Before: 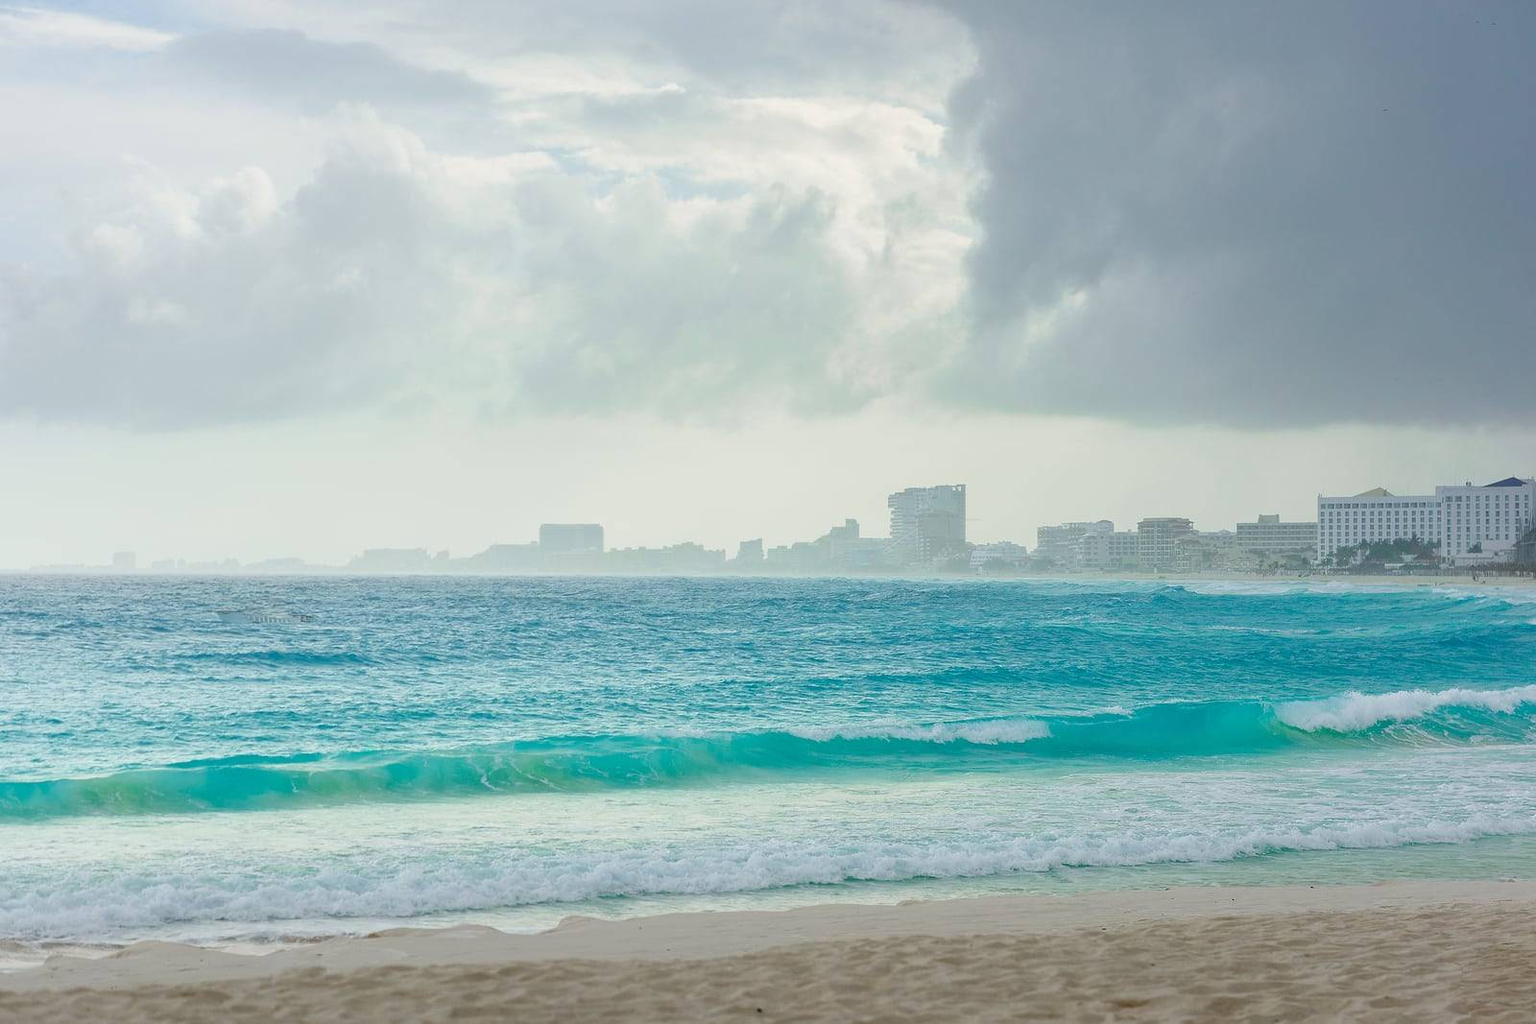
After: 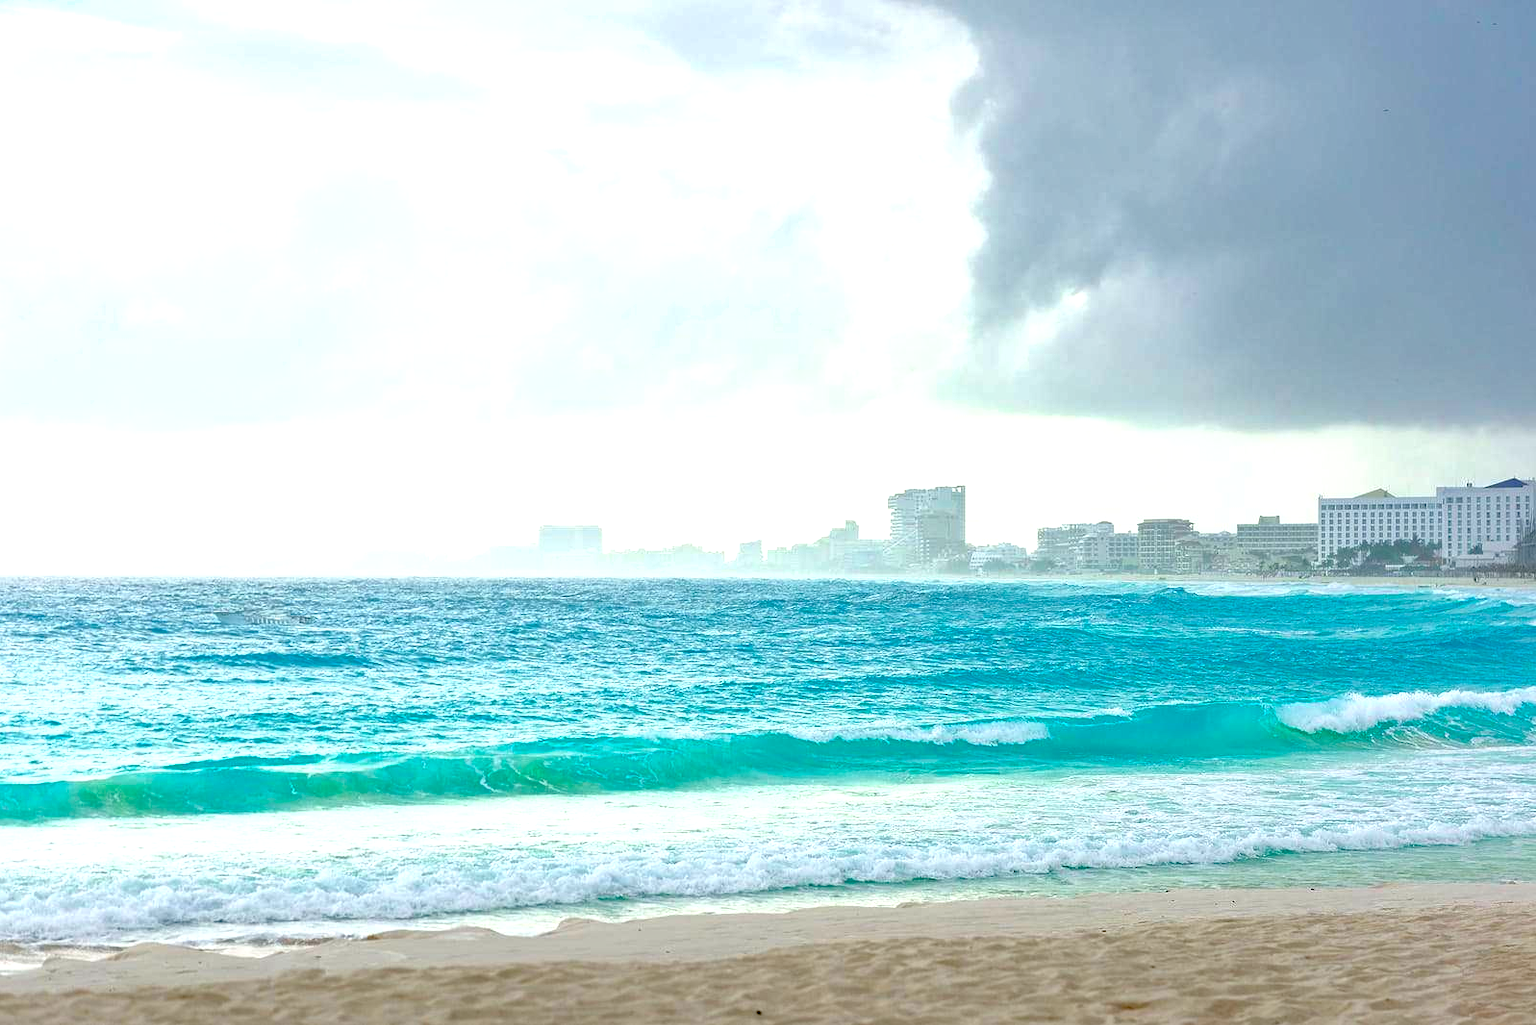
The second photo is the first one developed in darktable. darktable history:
exposure: black level correction 0, exposure 1 EV, compensate highlight preservation false
crop and rotate: left 0.126%
shadows and highlights: shadows -20, white point adjustment -2, highlights -35
haze removal: strength 0.29, distance 0.25, compatibility mode true, adaptive false
